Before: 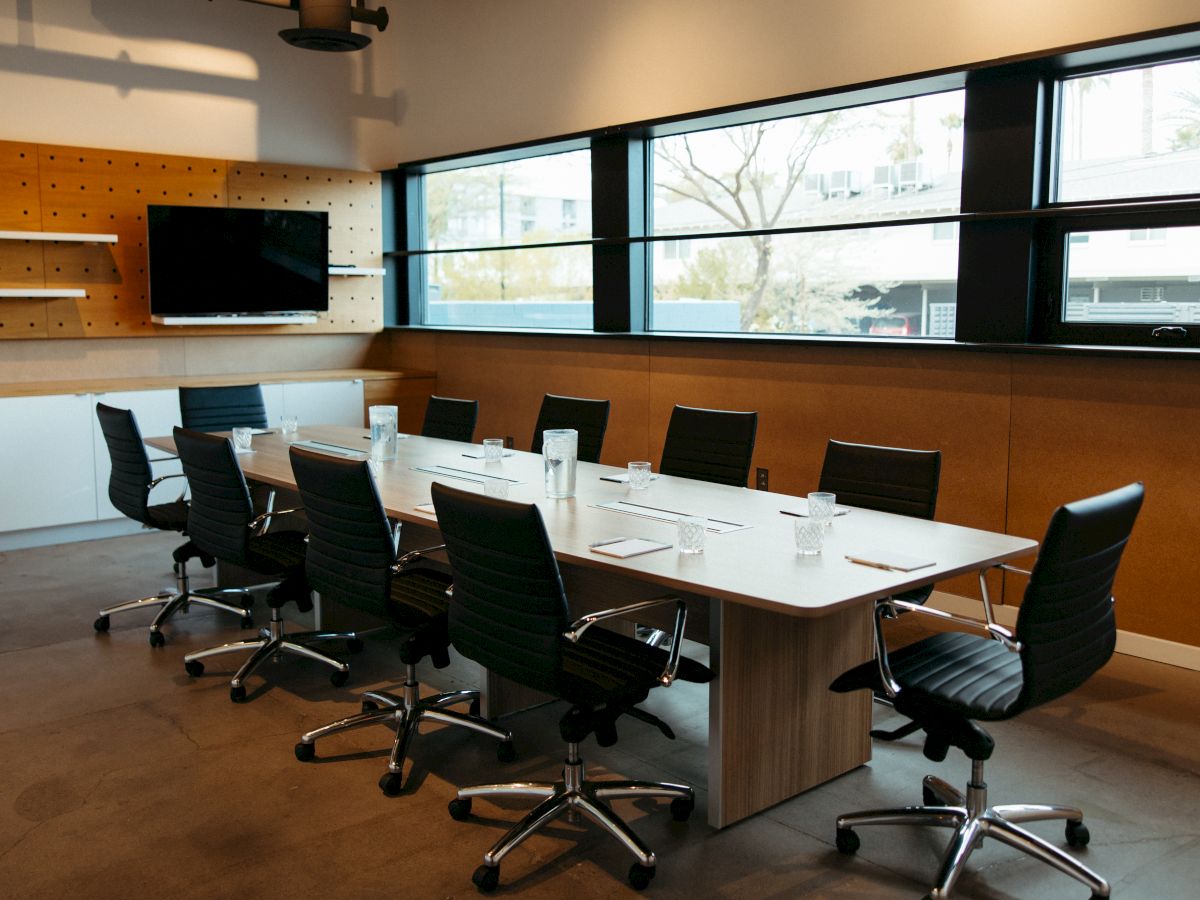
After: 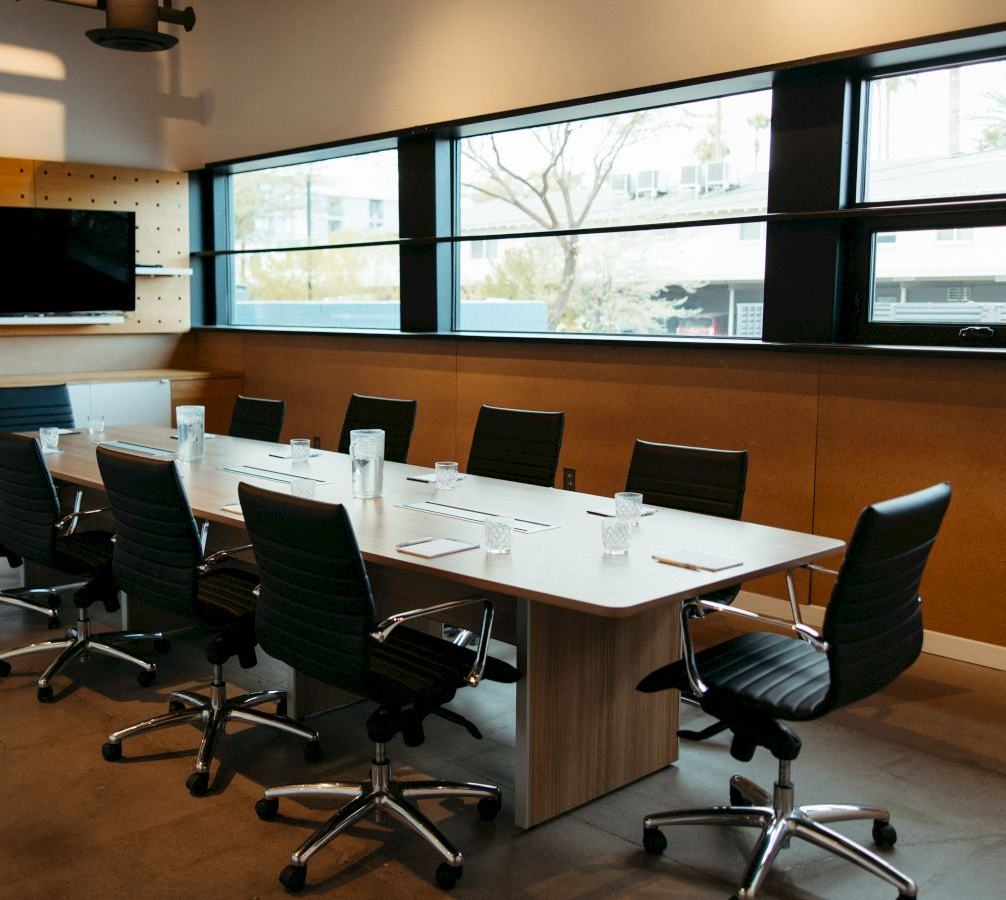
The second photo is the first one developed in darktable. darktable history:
crop: left 16.159%
